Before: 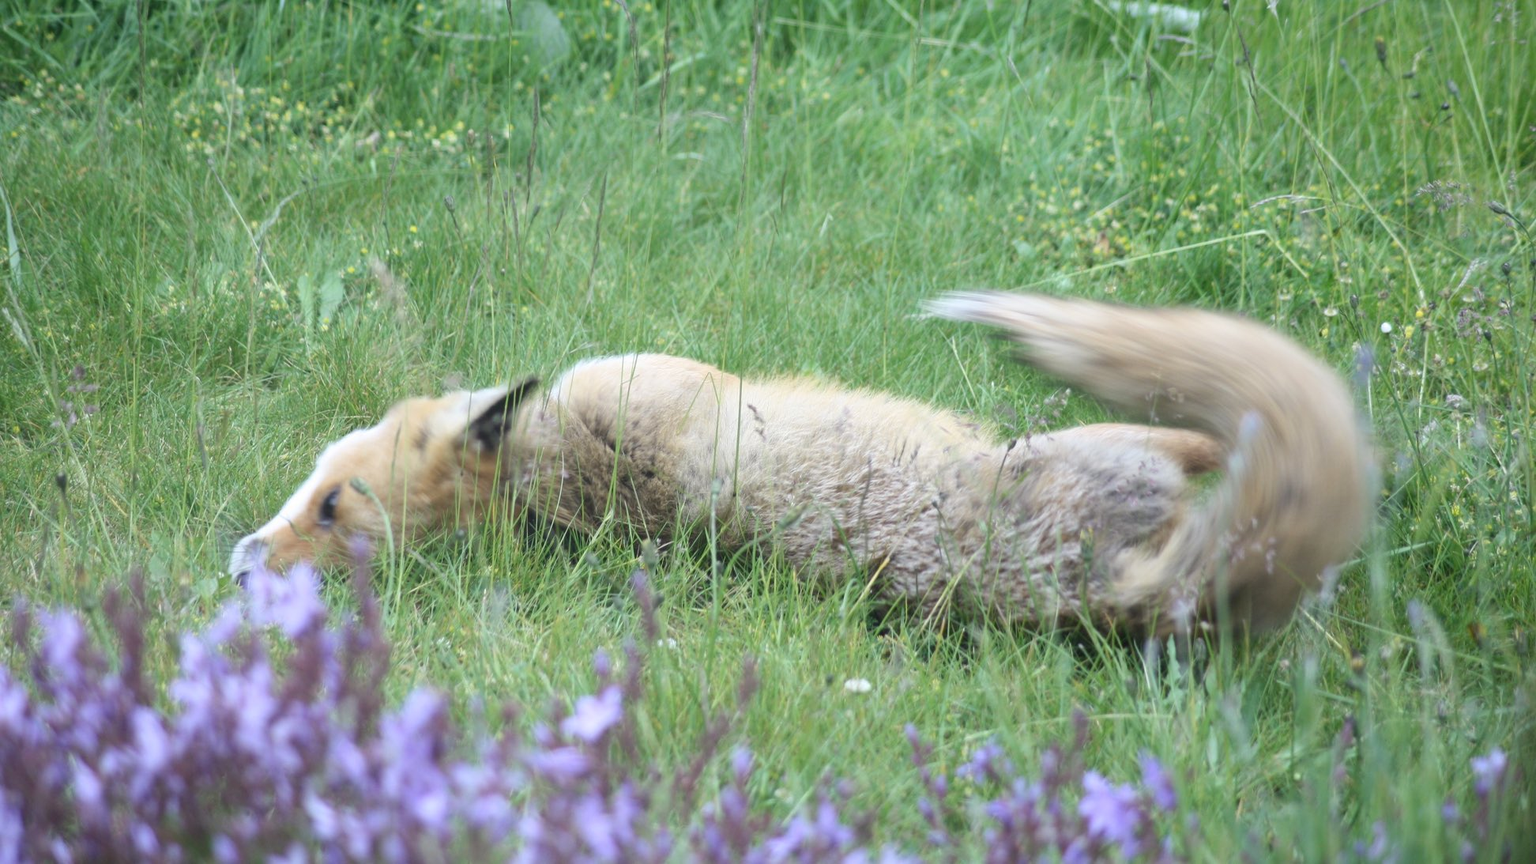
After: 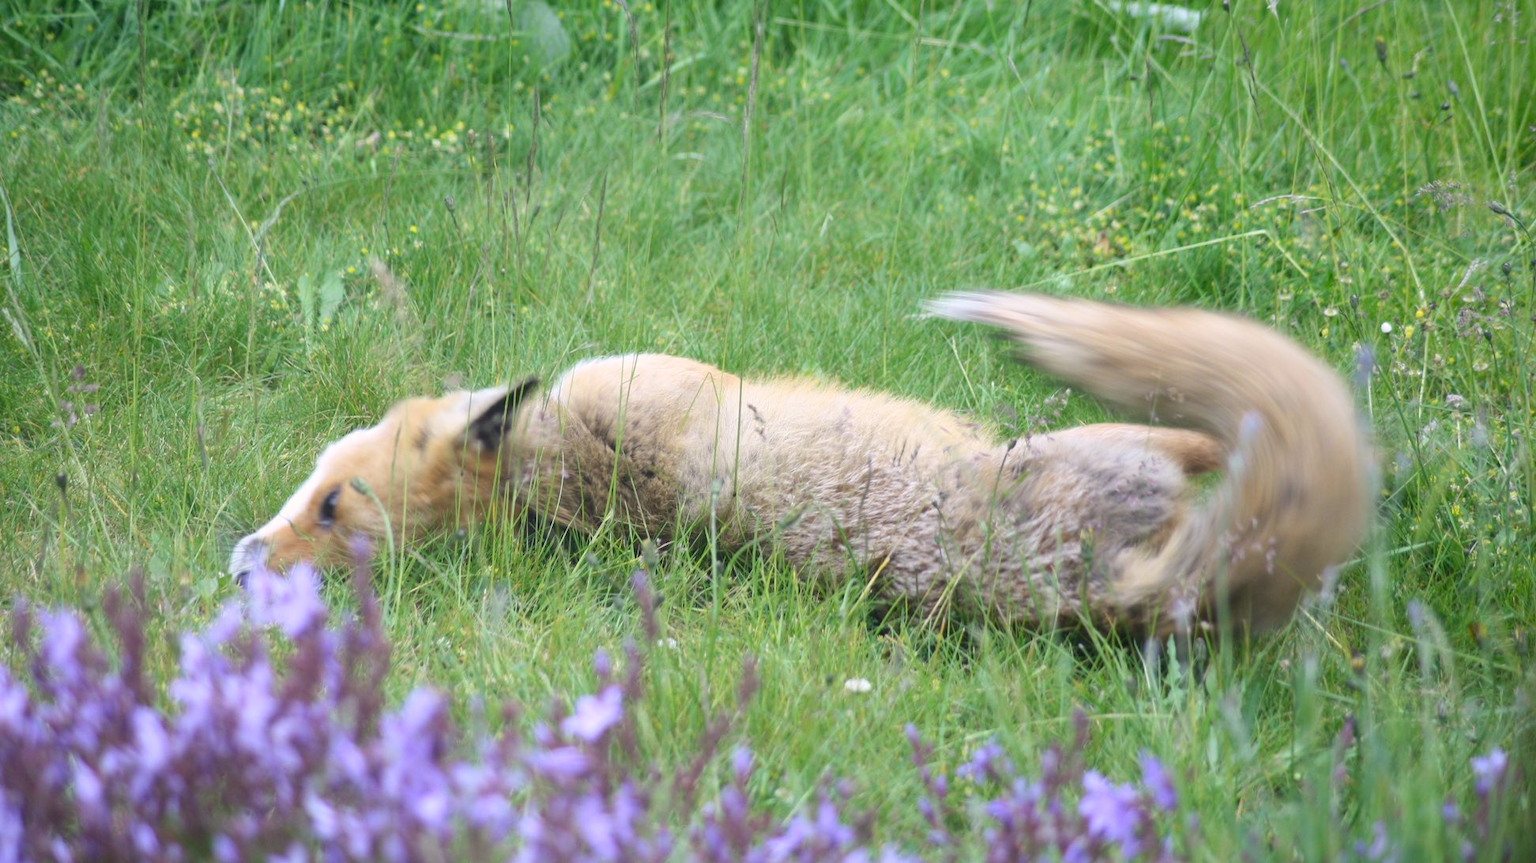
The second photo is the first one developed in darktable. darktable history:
color correction: highlights a* 3.42, highlights b* 1.81, saturation 1.22
